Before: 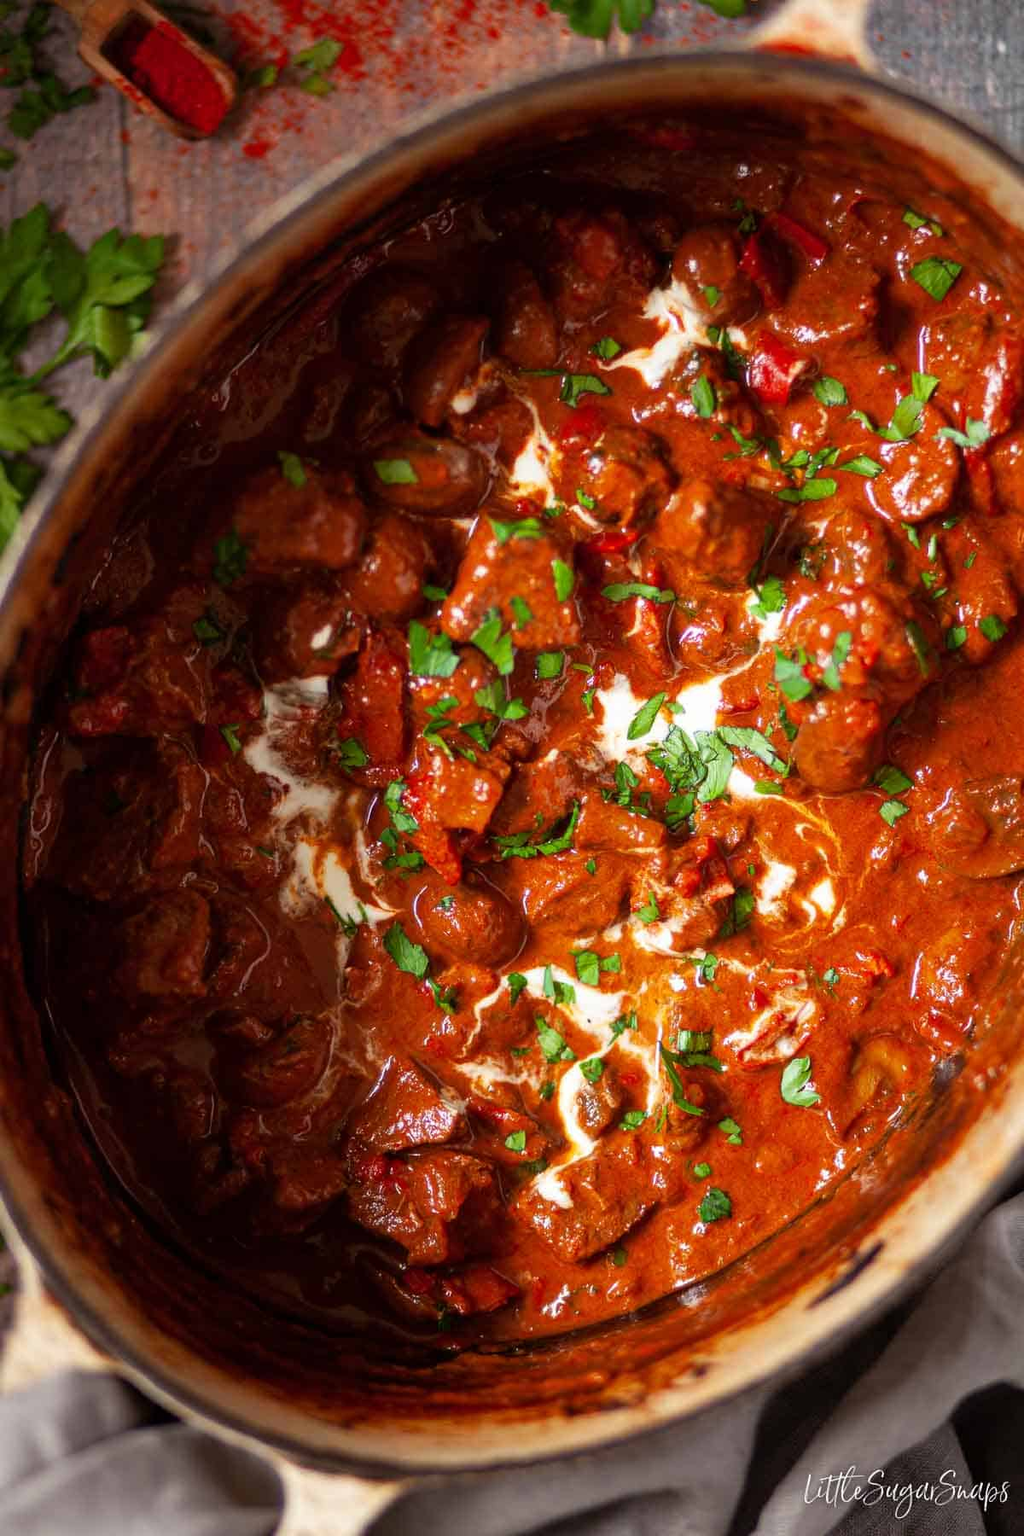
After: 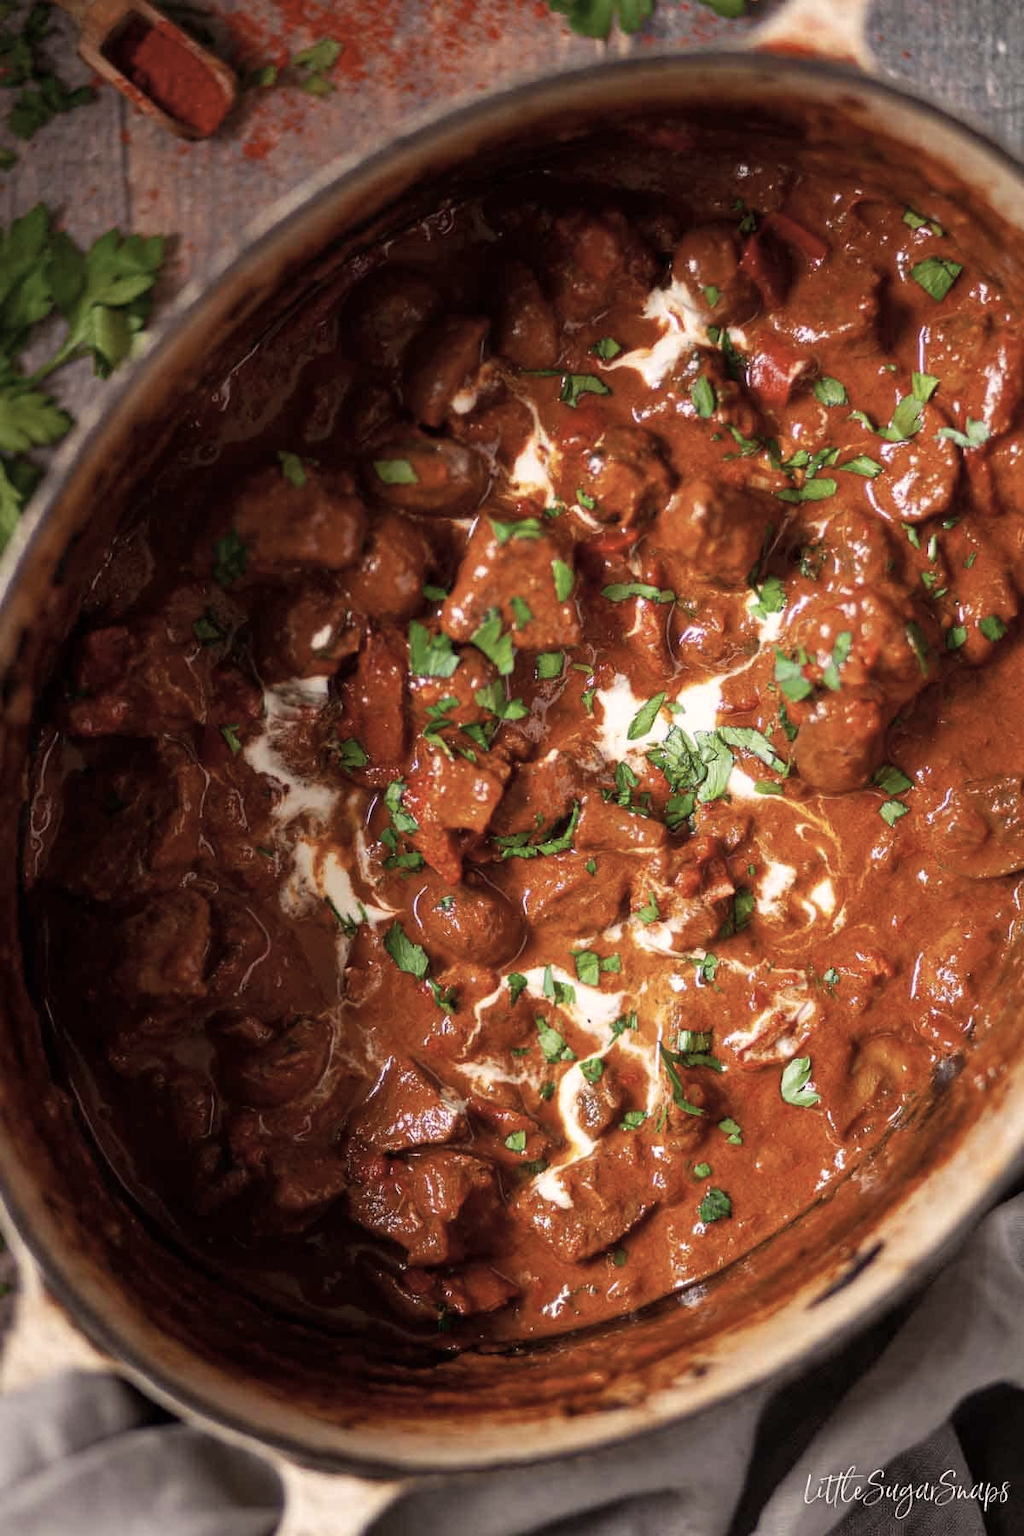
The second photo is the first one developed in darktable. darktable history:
color correction: highlights a* 5.59, highlights b* 5.2, saturation 0.649
